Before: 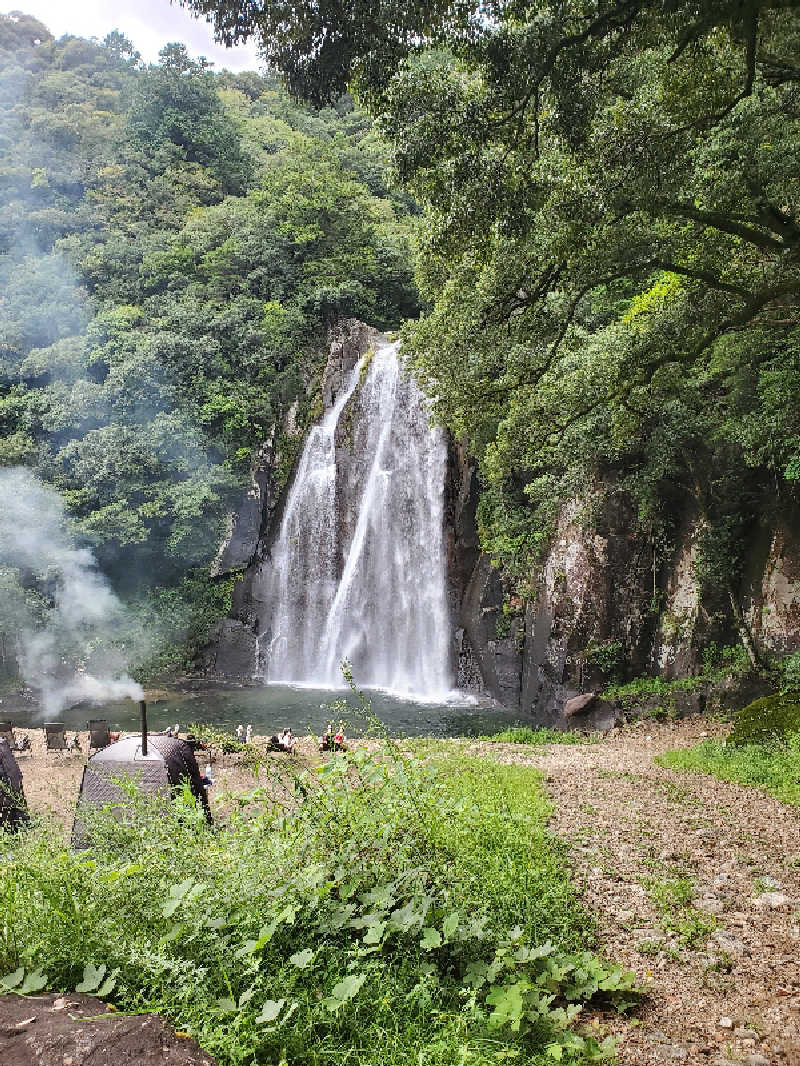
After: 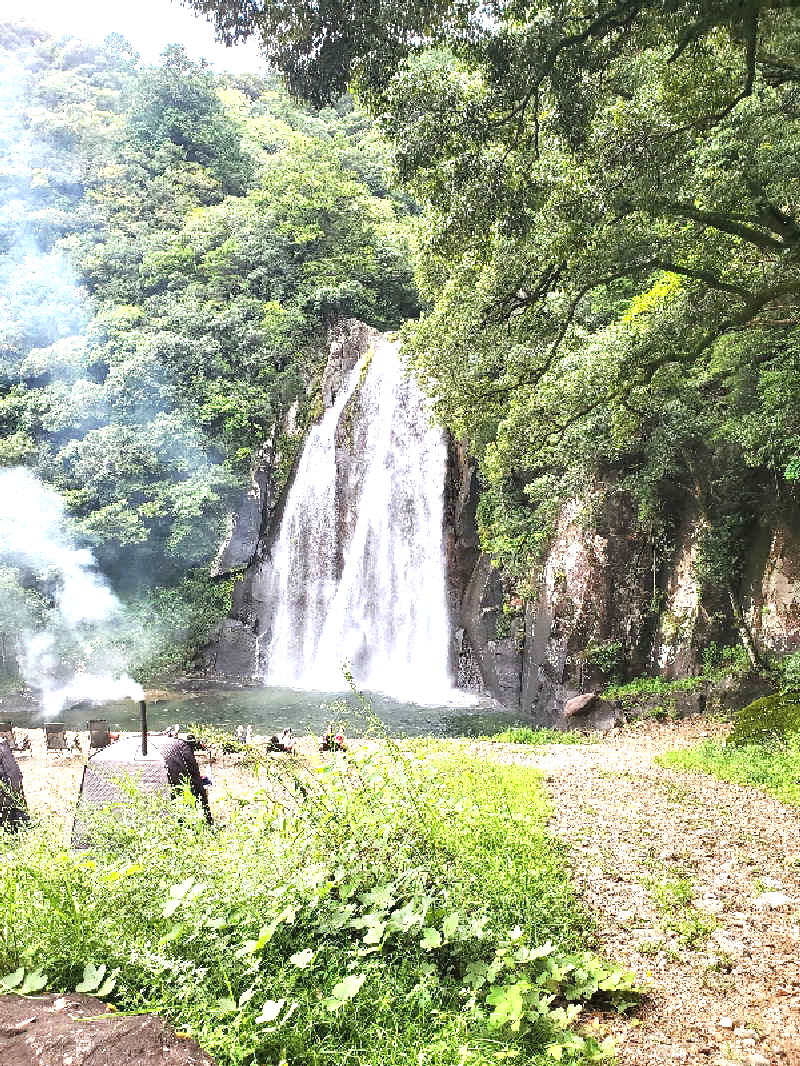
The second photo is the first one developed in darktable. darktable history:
exposure: exposure 1.208 EV, compensate highlight preservation false
